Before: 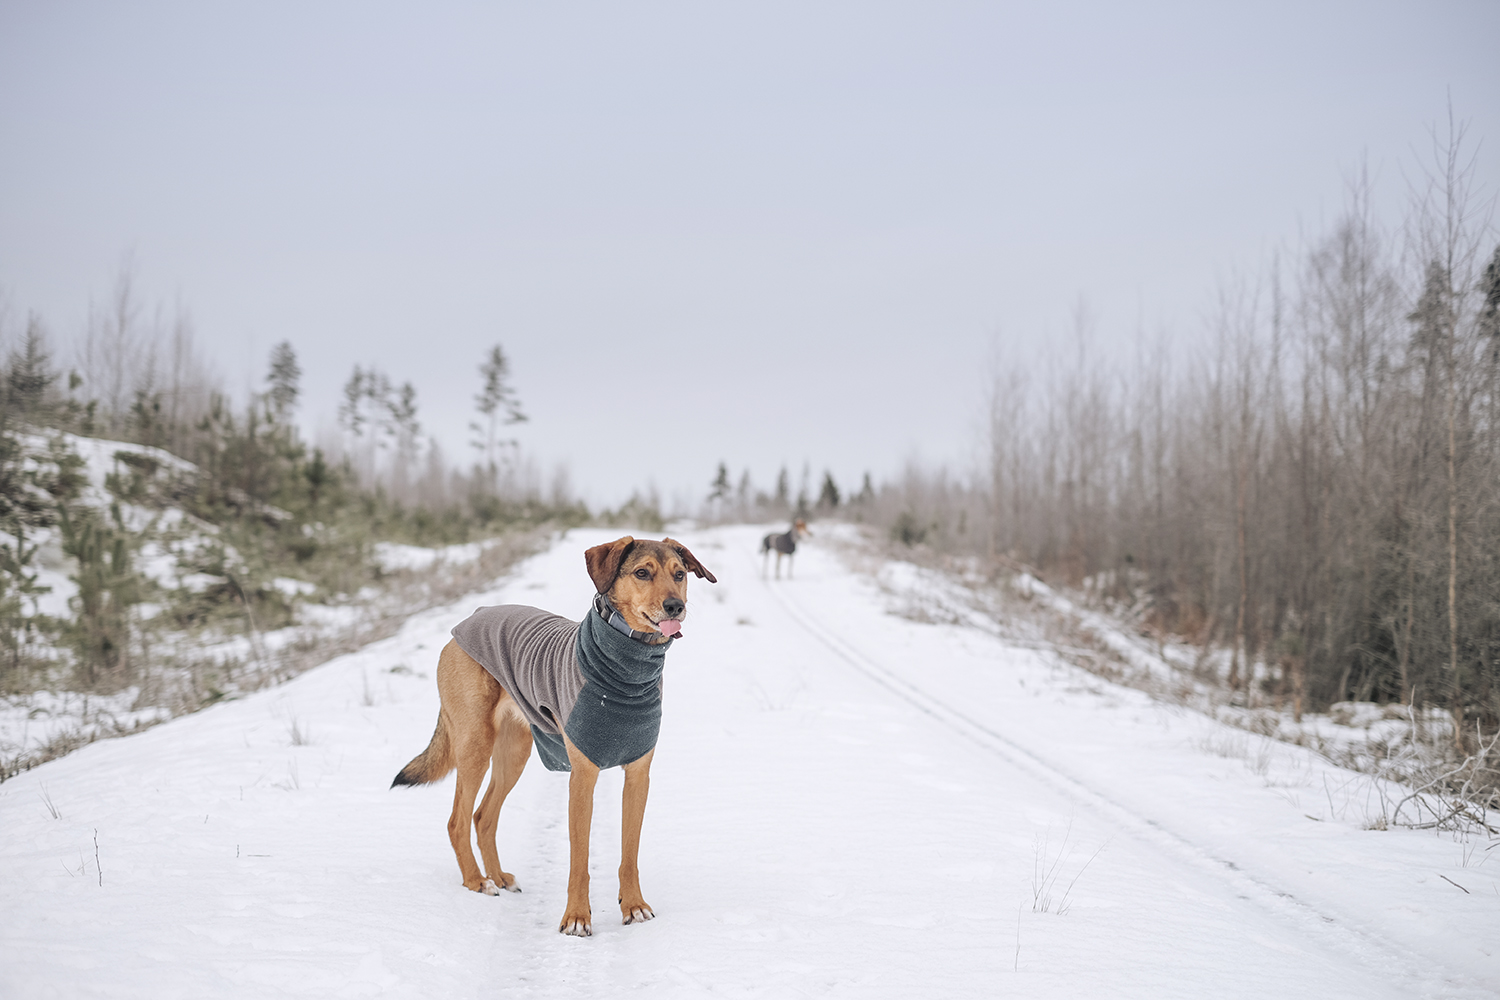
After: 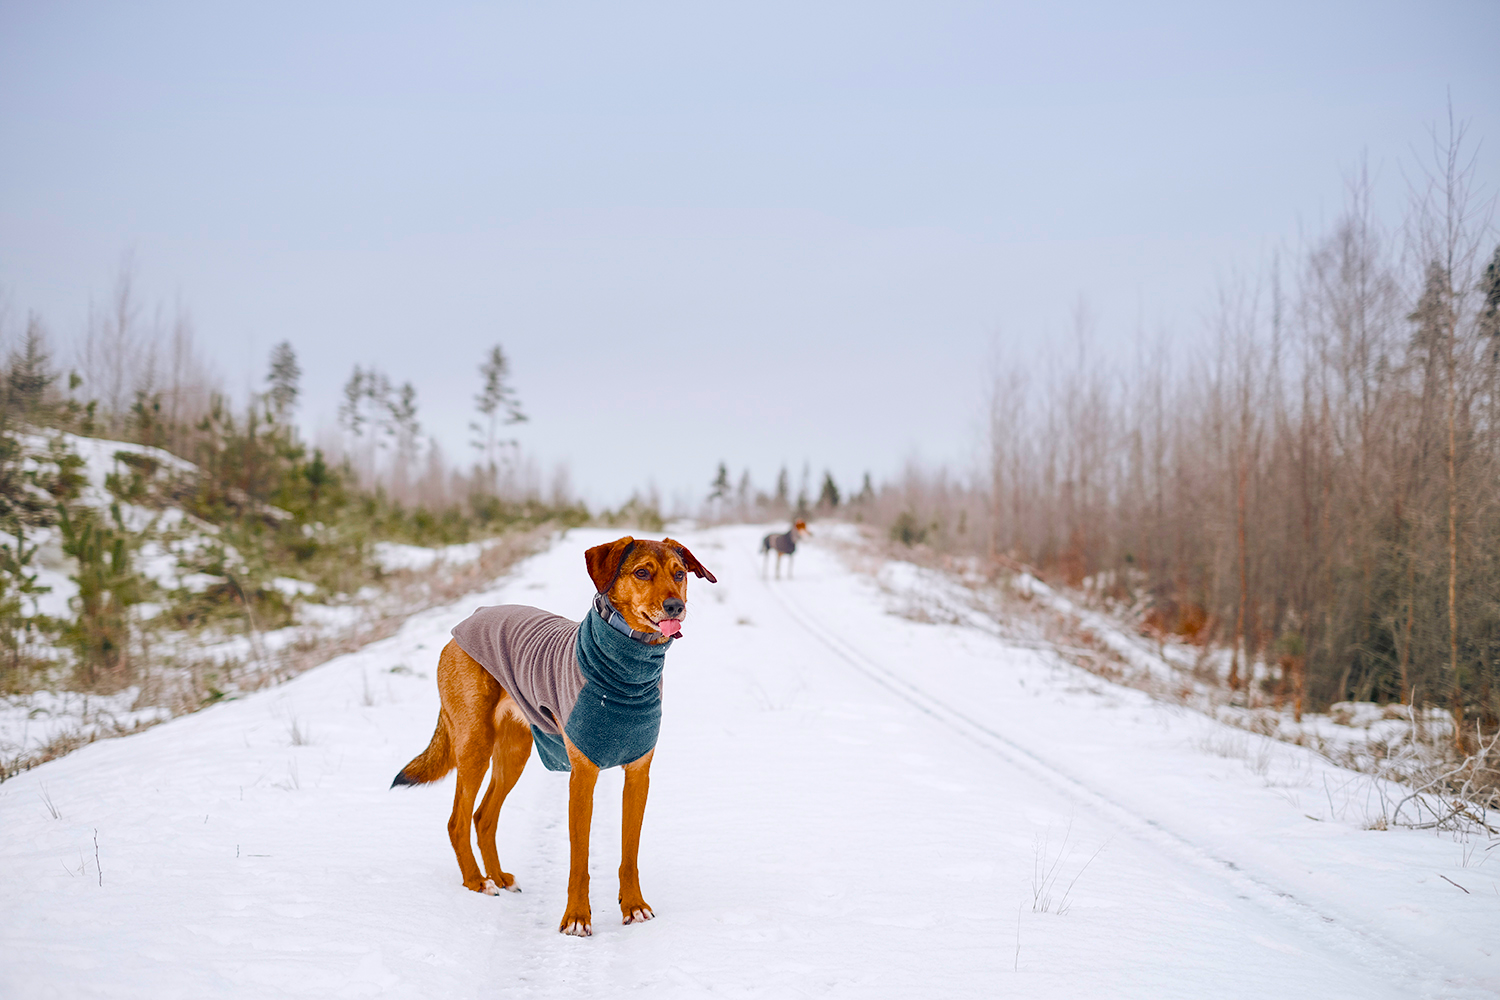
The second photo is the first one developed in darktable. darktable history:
color balance rgb: linear chroma grading › global chroma 25.548%, perceptual saturation grading › global saturation 40.949%, perceptual saturation grading › highlights -25.201%, perceptual saturation grading › mid-tones 35.409%, perceptual saturation grading › shadows 34.991%, saturation formula JzAzBz (2021)
